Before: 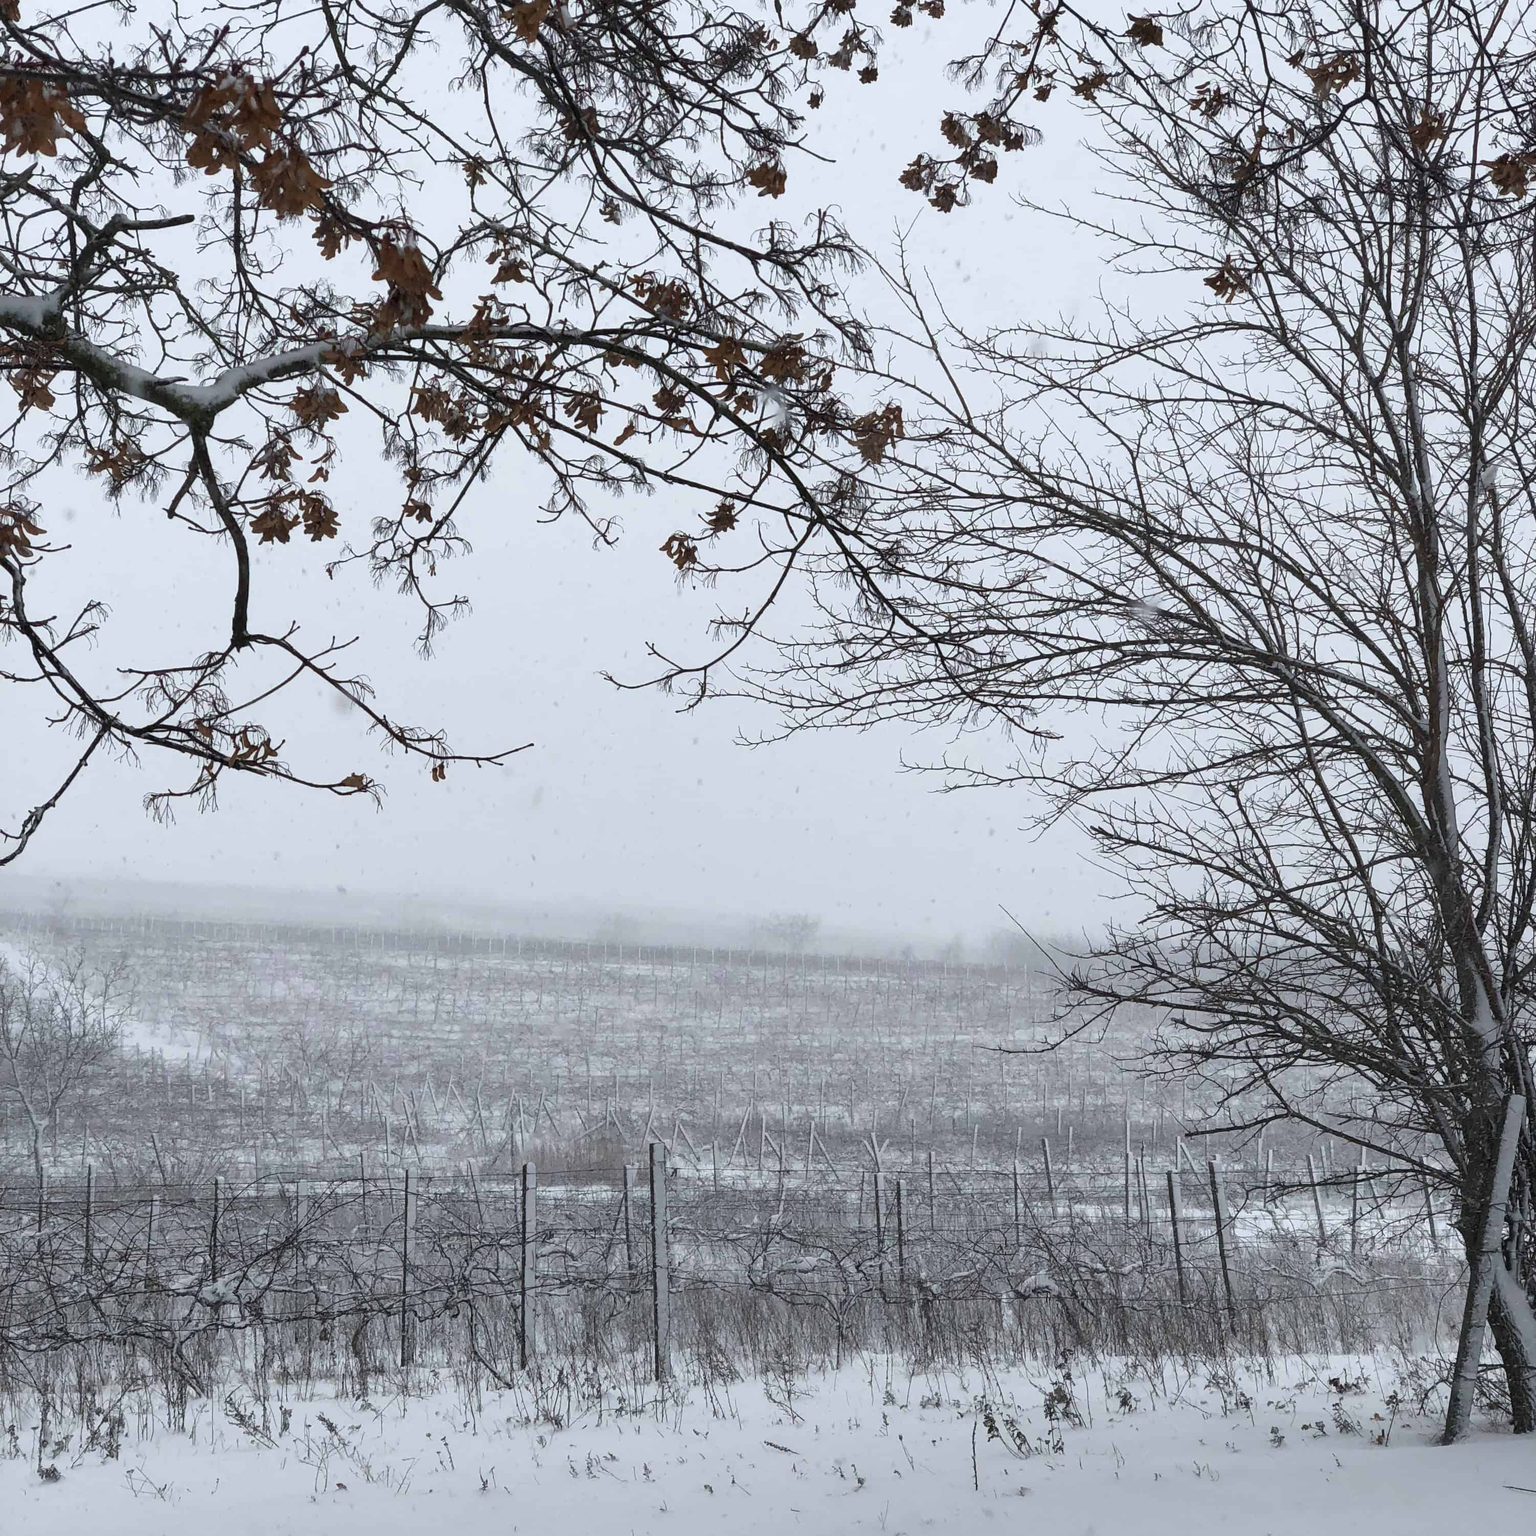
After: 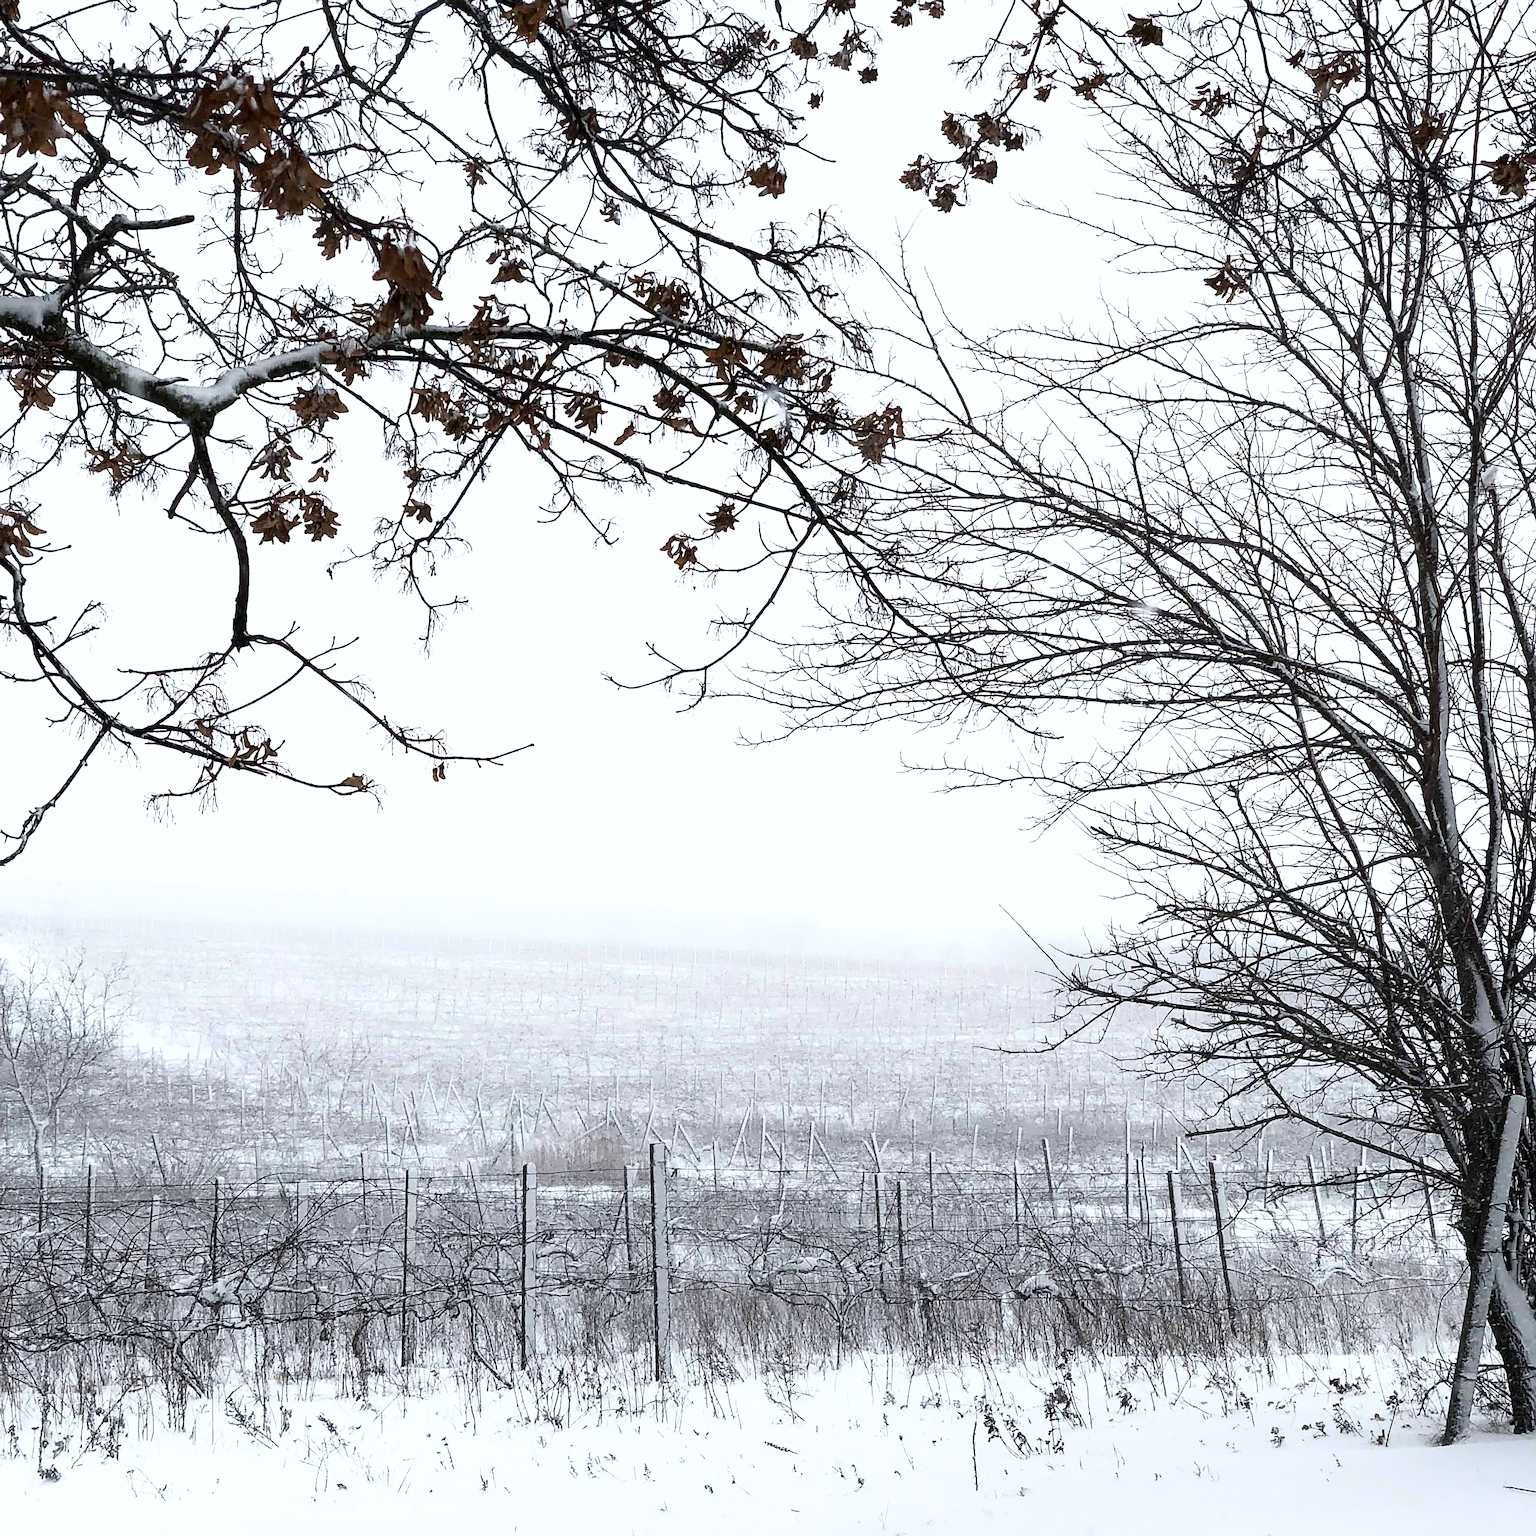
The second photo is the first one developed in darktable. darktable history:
shadows and highlights: shadows -61.77, white point adjustment -5.25, highlights 60.86
tone equalizer: -8 EV -0.77 EV, -7 EV -0.712 EV, -6 EV -0.625 EV, -5 EV -0.404 EV, -3 EV 0.367 EV, -2 EV 0.6 EV, -1 EV 0.675 EV, +0 EV 0.757 EV
sharpen: on, module defaults
